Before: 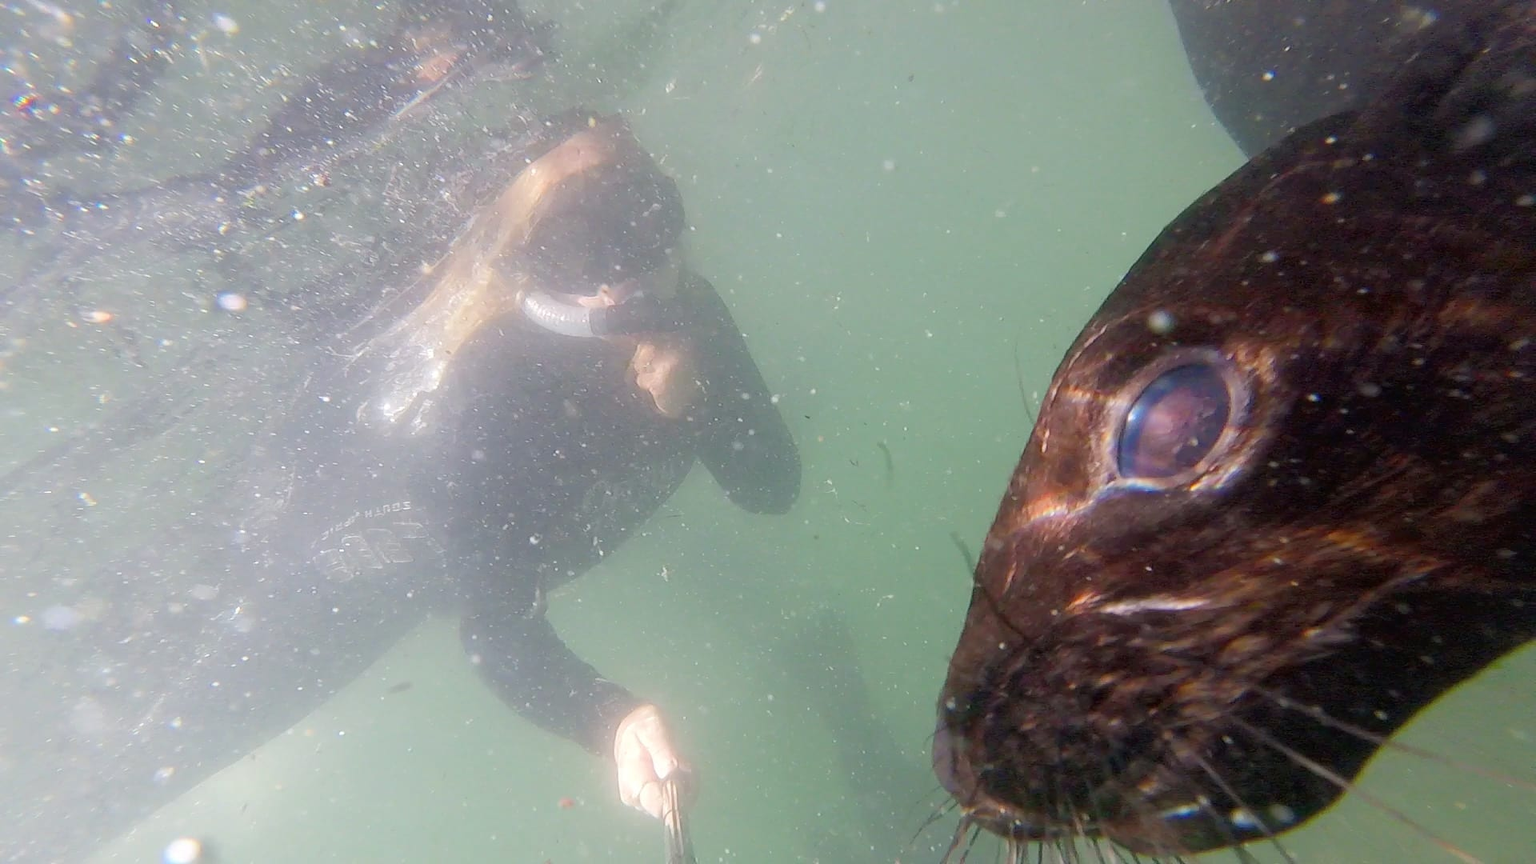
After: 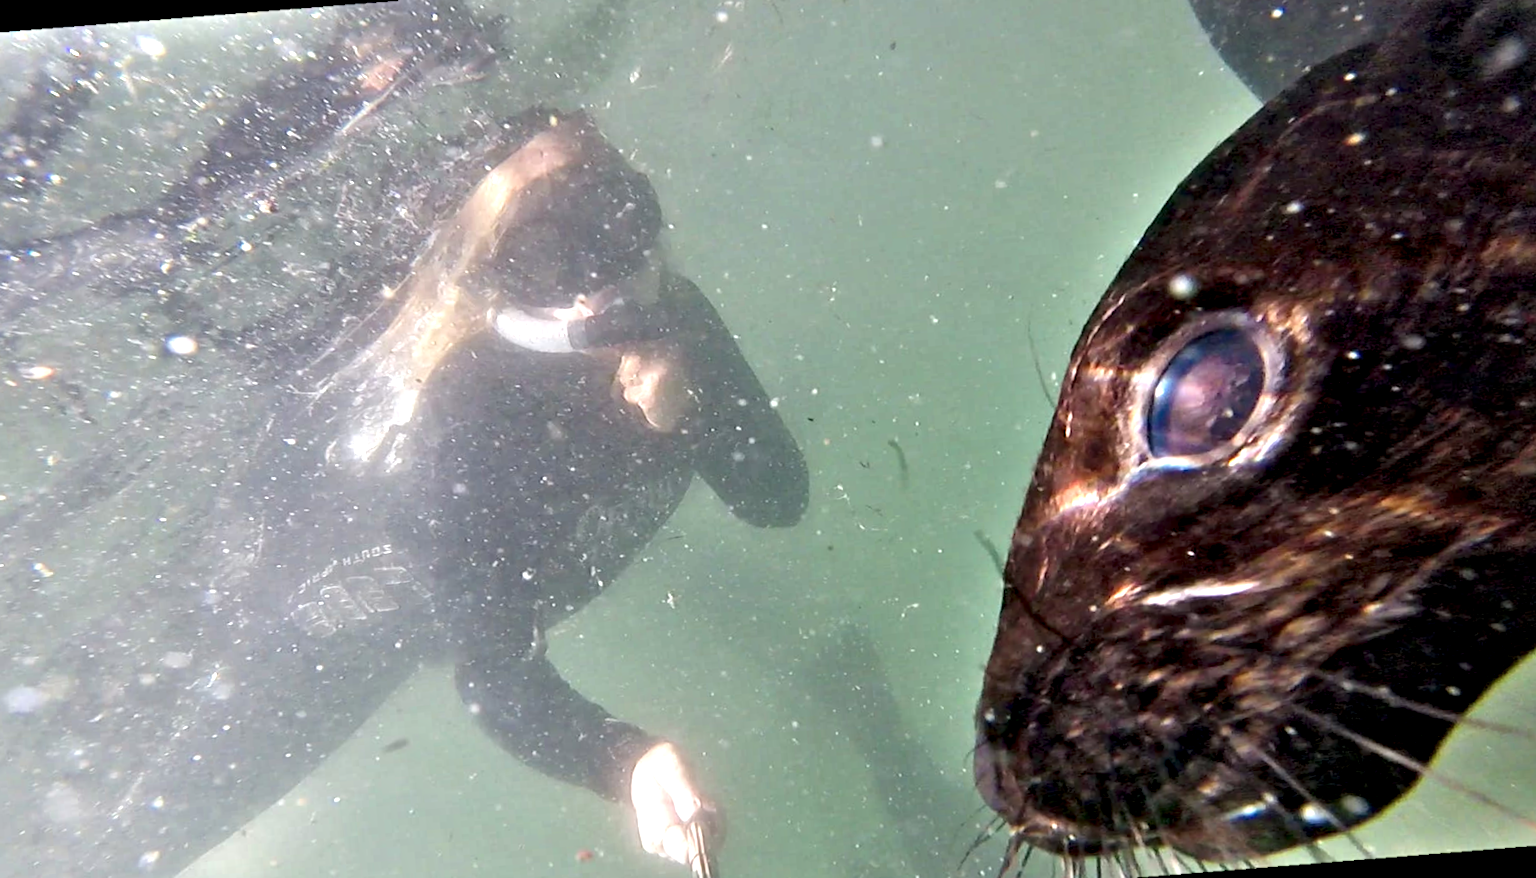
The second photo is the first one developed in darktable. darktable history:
rotate and perspective: rotation -4.57°, crop left 0.054, crop right 0.944, crop top 0.087, crop bottom 0.914
contrast equalizer: octaves 7, y [[0.48, 0.654, 0.731, 0.706, 0.772, 0.382], [0.55 ×6], [0 ×6], [0 ×6], [0 ×6]]
